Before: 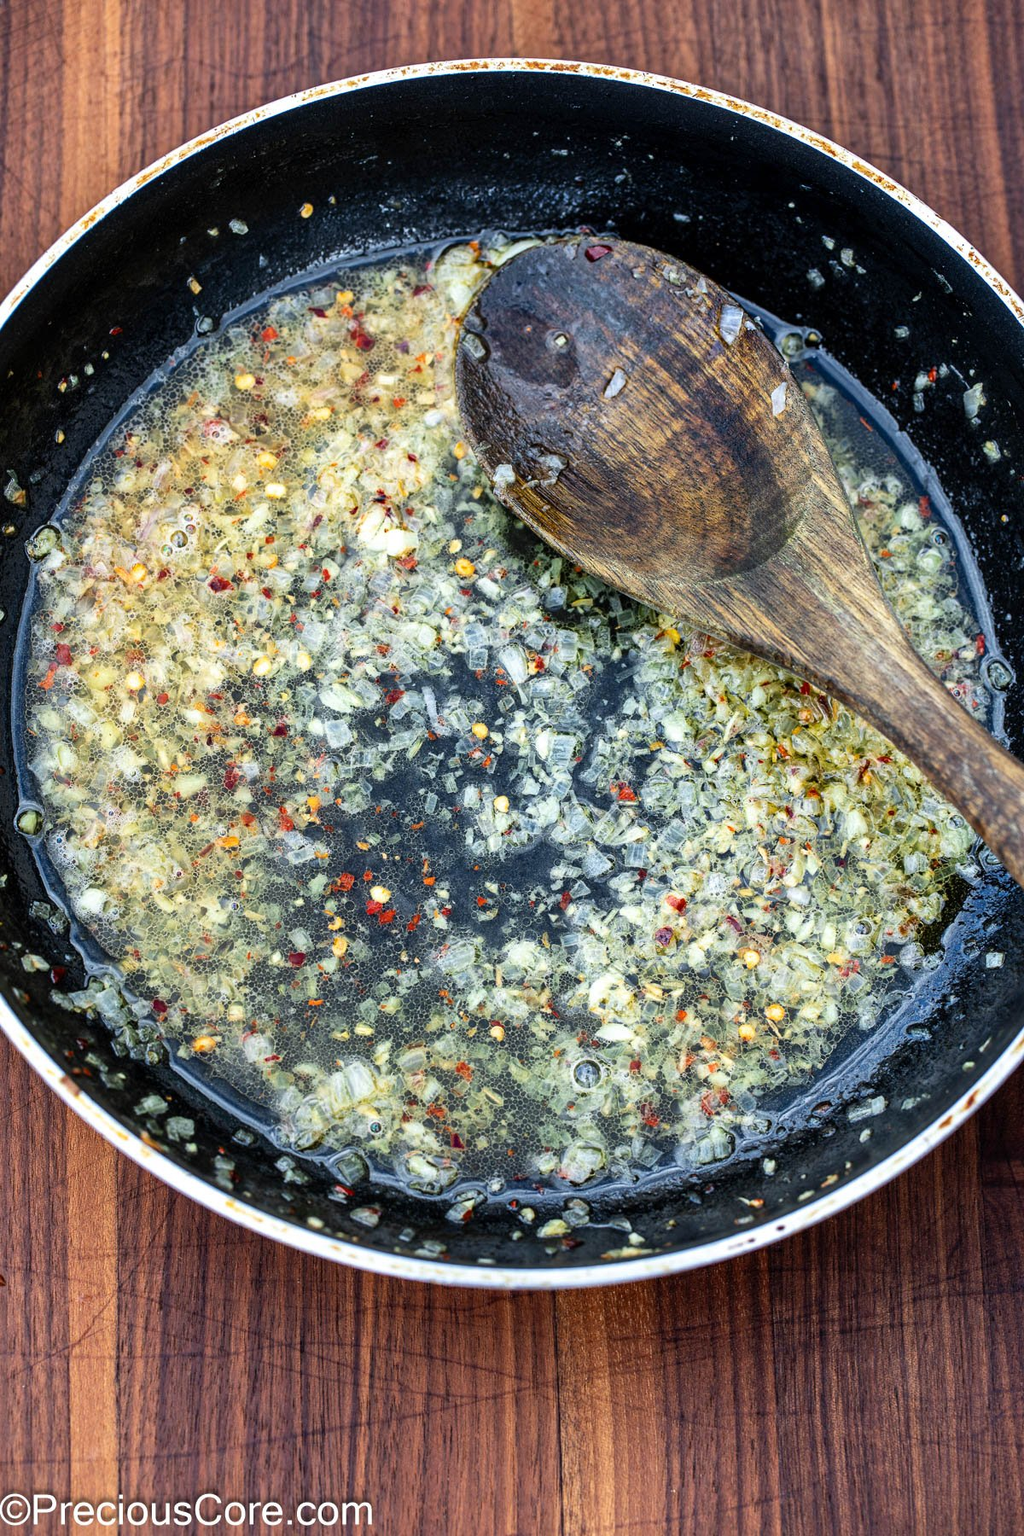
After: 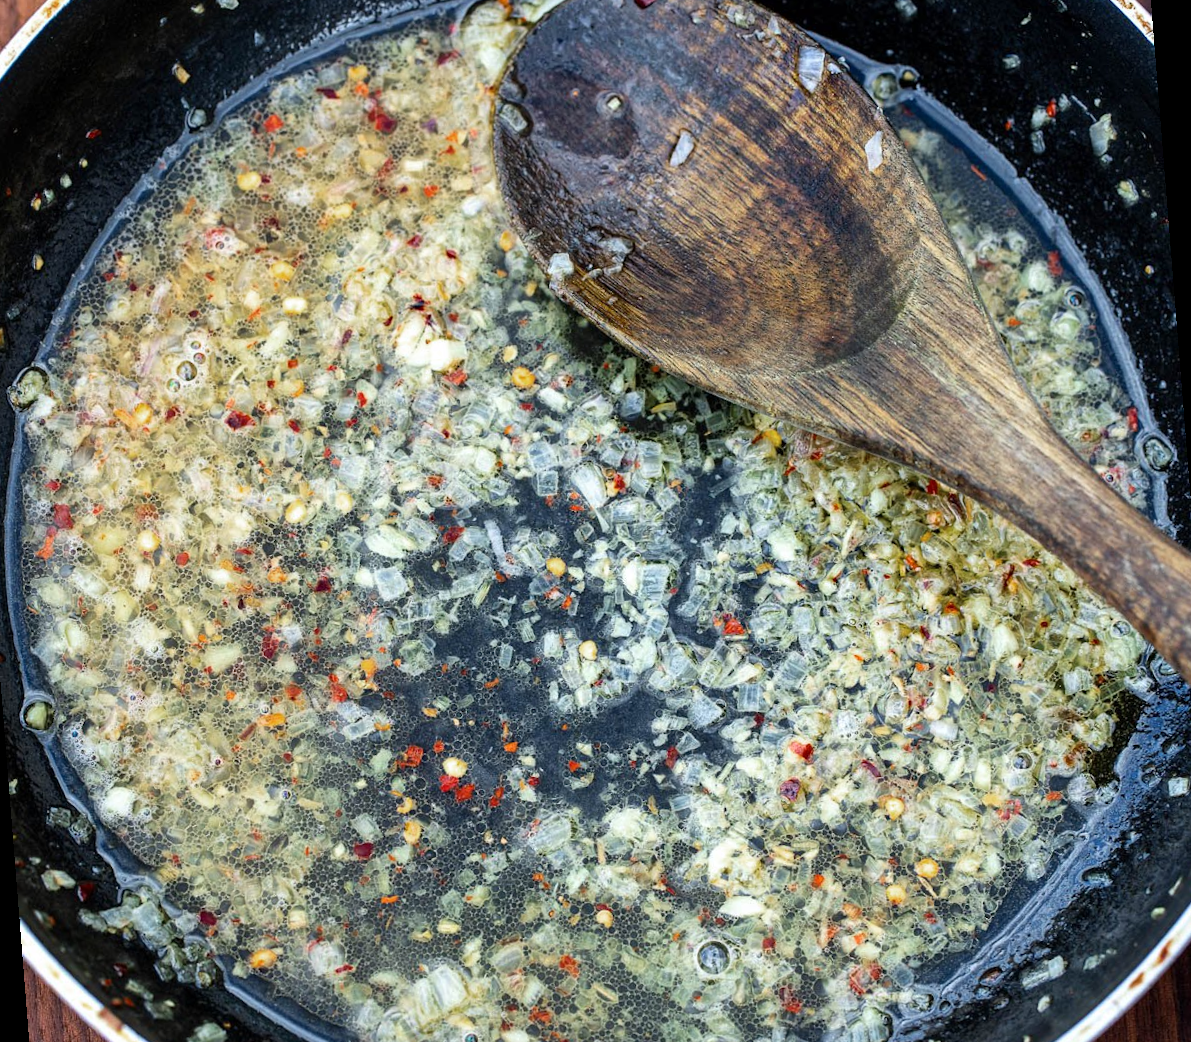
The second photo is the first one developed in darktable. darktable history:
color zones: curves: ch0 [(0, 0.5) (0.143, 0.5) (0.286, 0.456) (0.429, 0.5) (0.571, 0.5) (0.714, 0.5) (0.857, 0.5) (1, 0.5)]; ch1 [(0, 0.5) (0.143, 0.5) (0.286, 0.422) (0.429, 0.5) (0.571, 0.5) (0.714, 0.5) (0.857, 0.5) (1, 0.5)]
rotate and perspective: rotation -4.57°, crop left 0.054, crop right 0.944, crop top 0.087, crop bottom 0.914
crop: top 11.166%, bottom 22.168%
